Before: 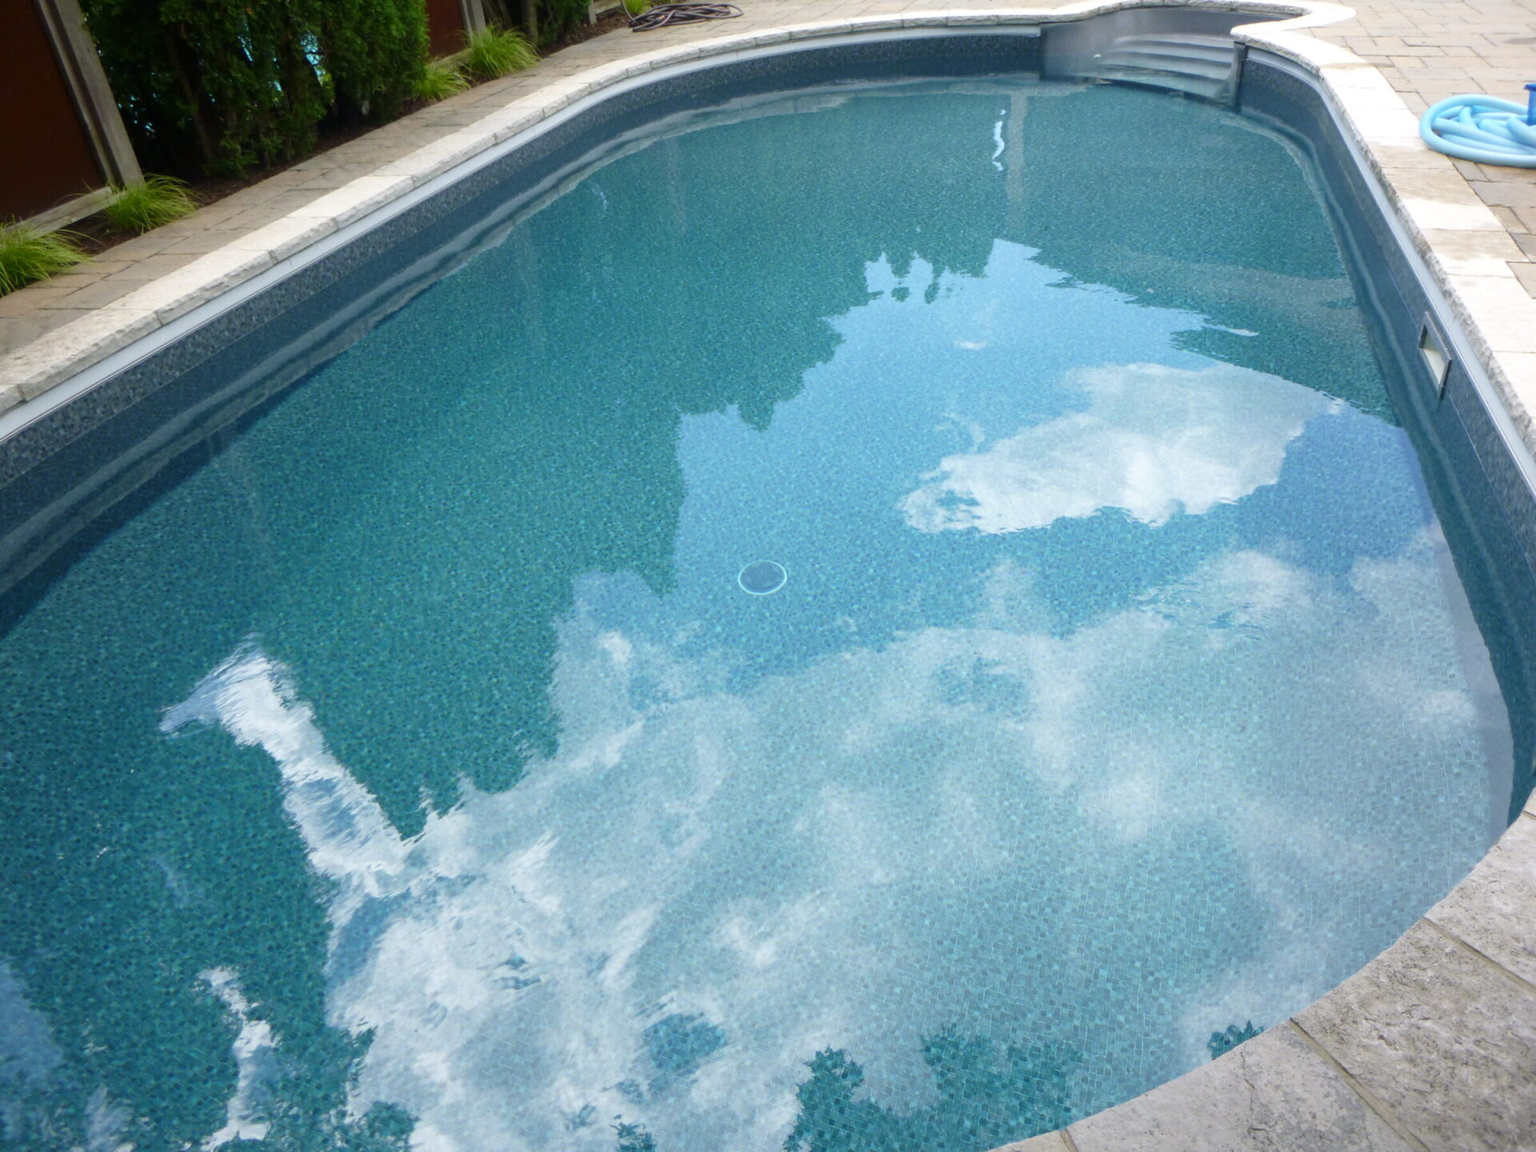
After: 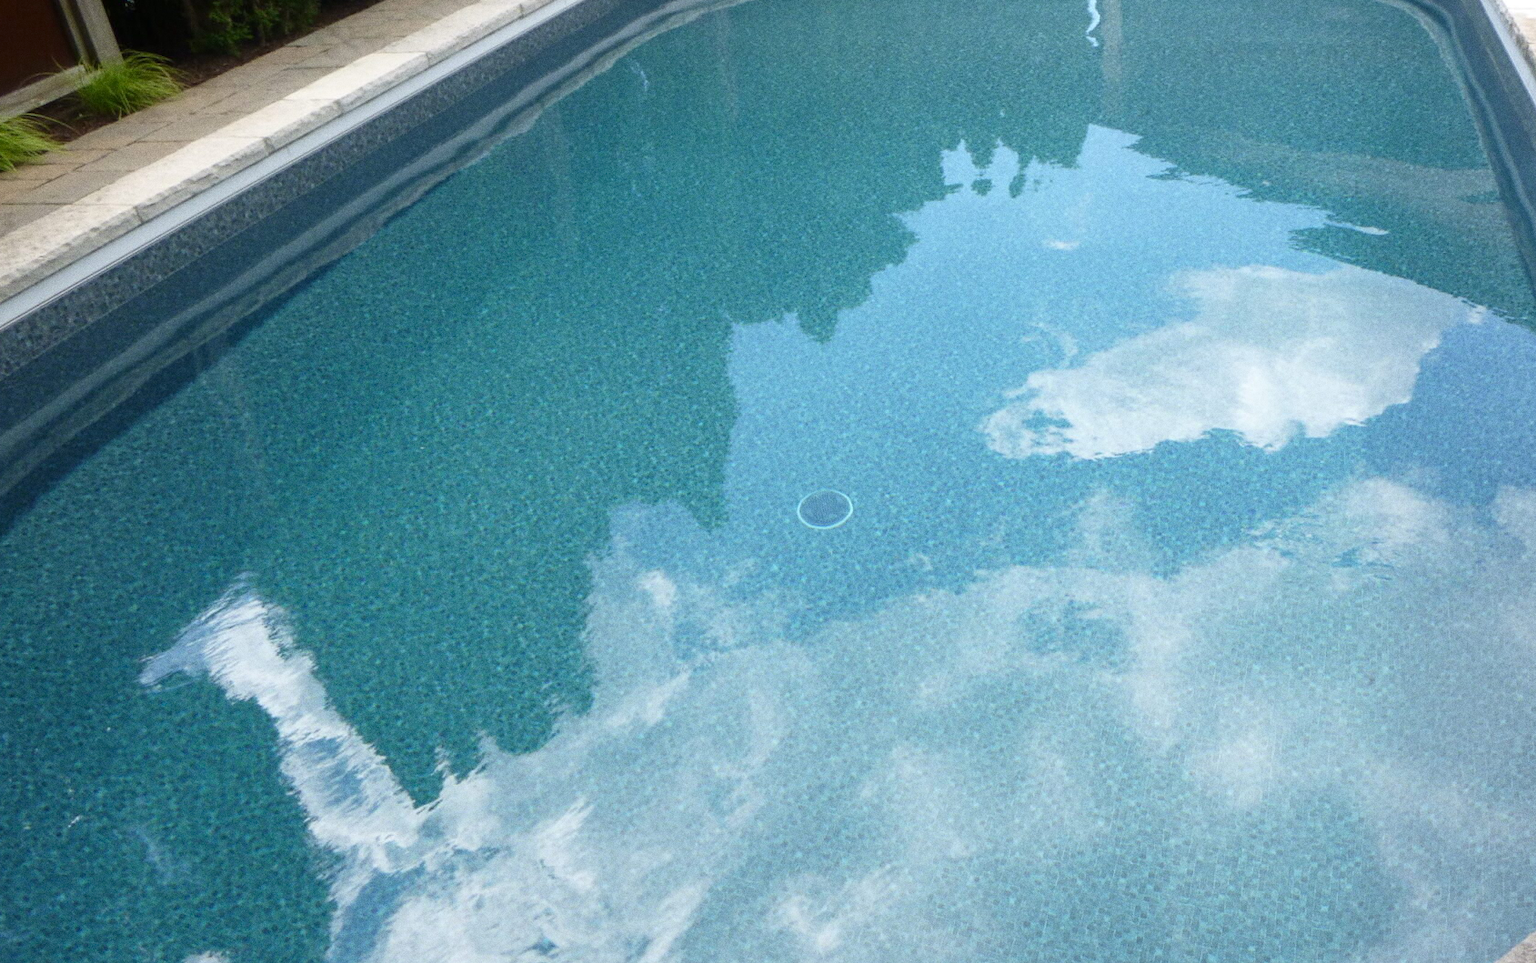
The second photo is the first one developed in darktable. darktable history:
grain: coarseness 0.09 ISO
white balance: emerald 1
crop and rotate: left 2.425%, top 11.305%, right 9.6%, bottom 15.08%
